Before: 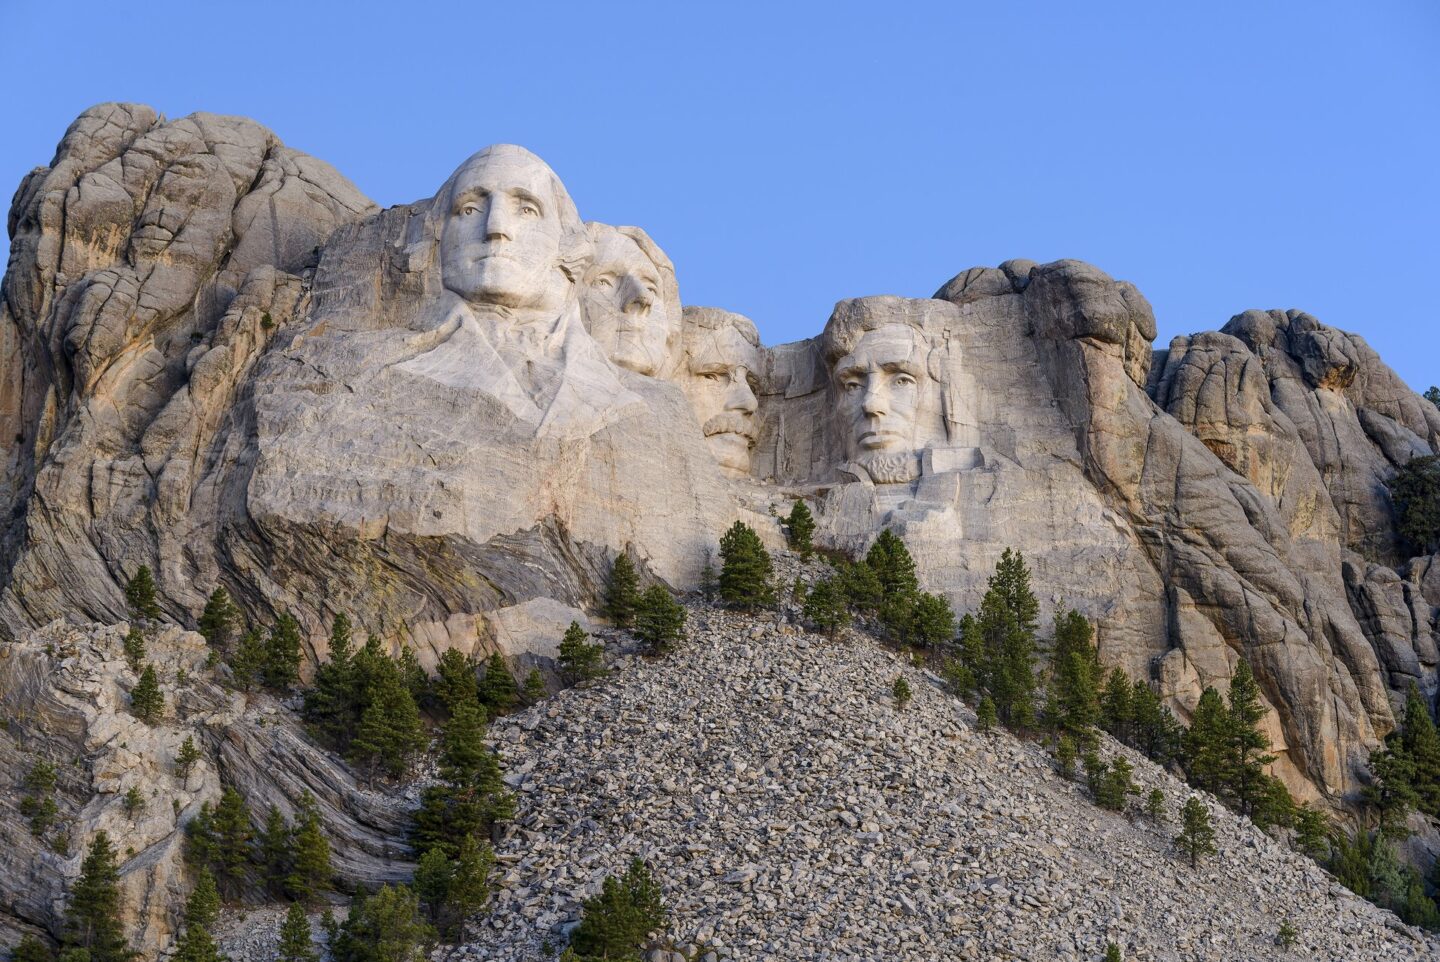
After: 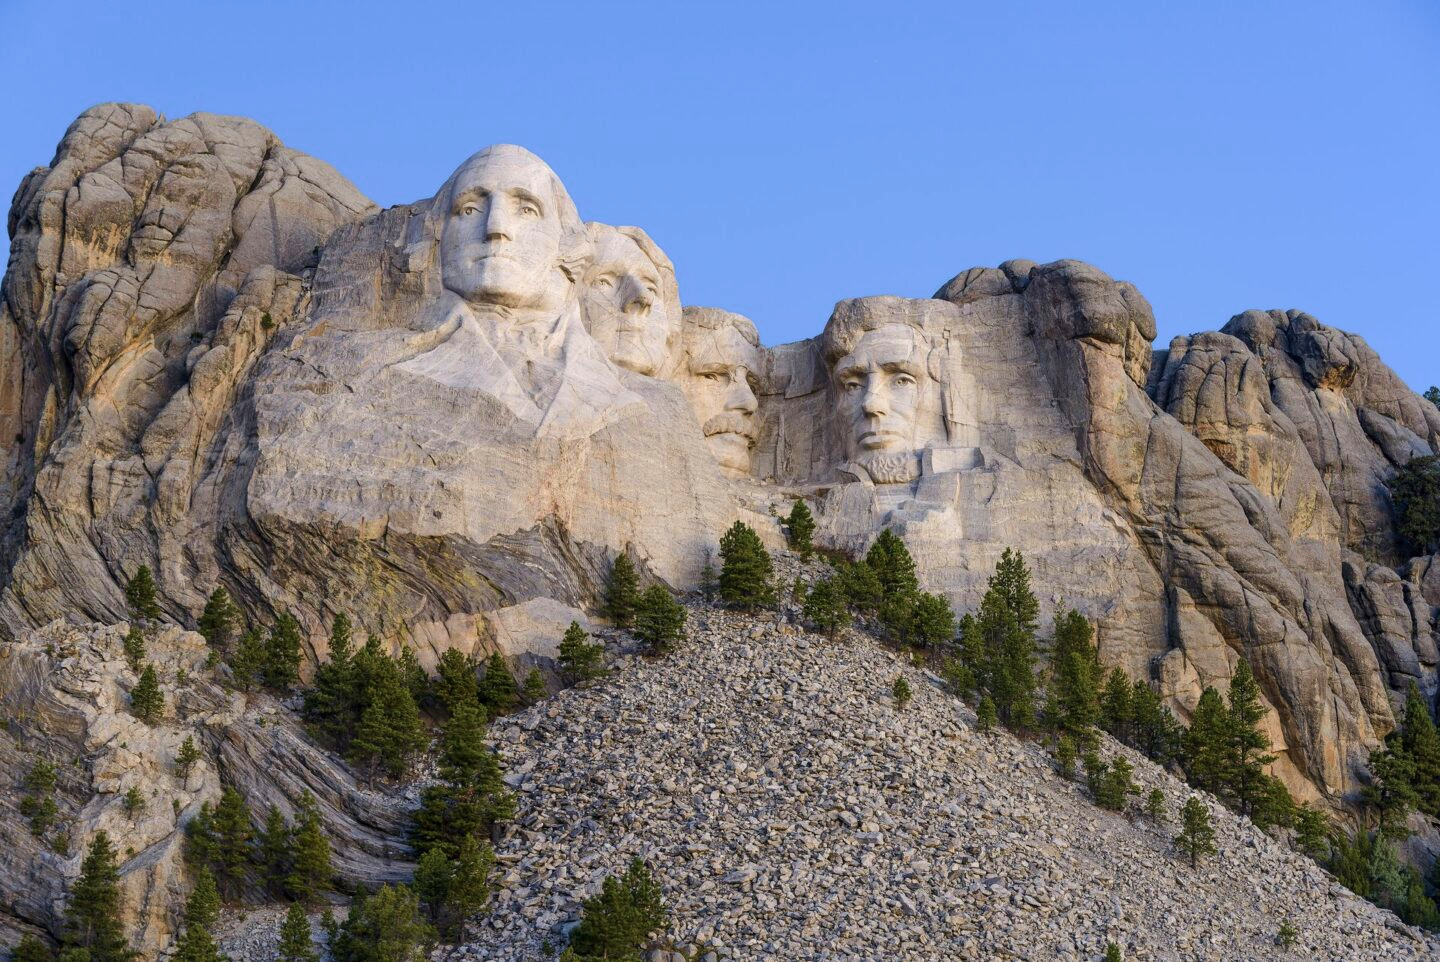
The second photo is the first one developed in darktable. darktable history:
velvia: strength 24.79%
